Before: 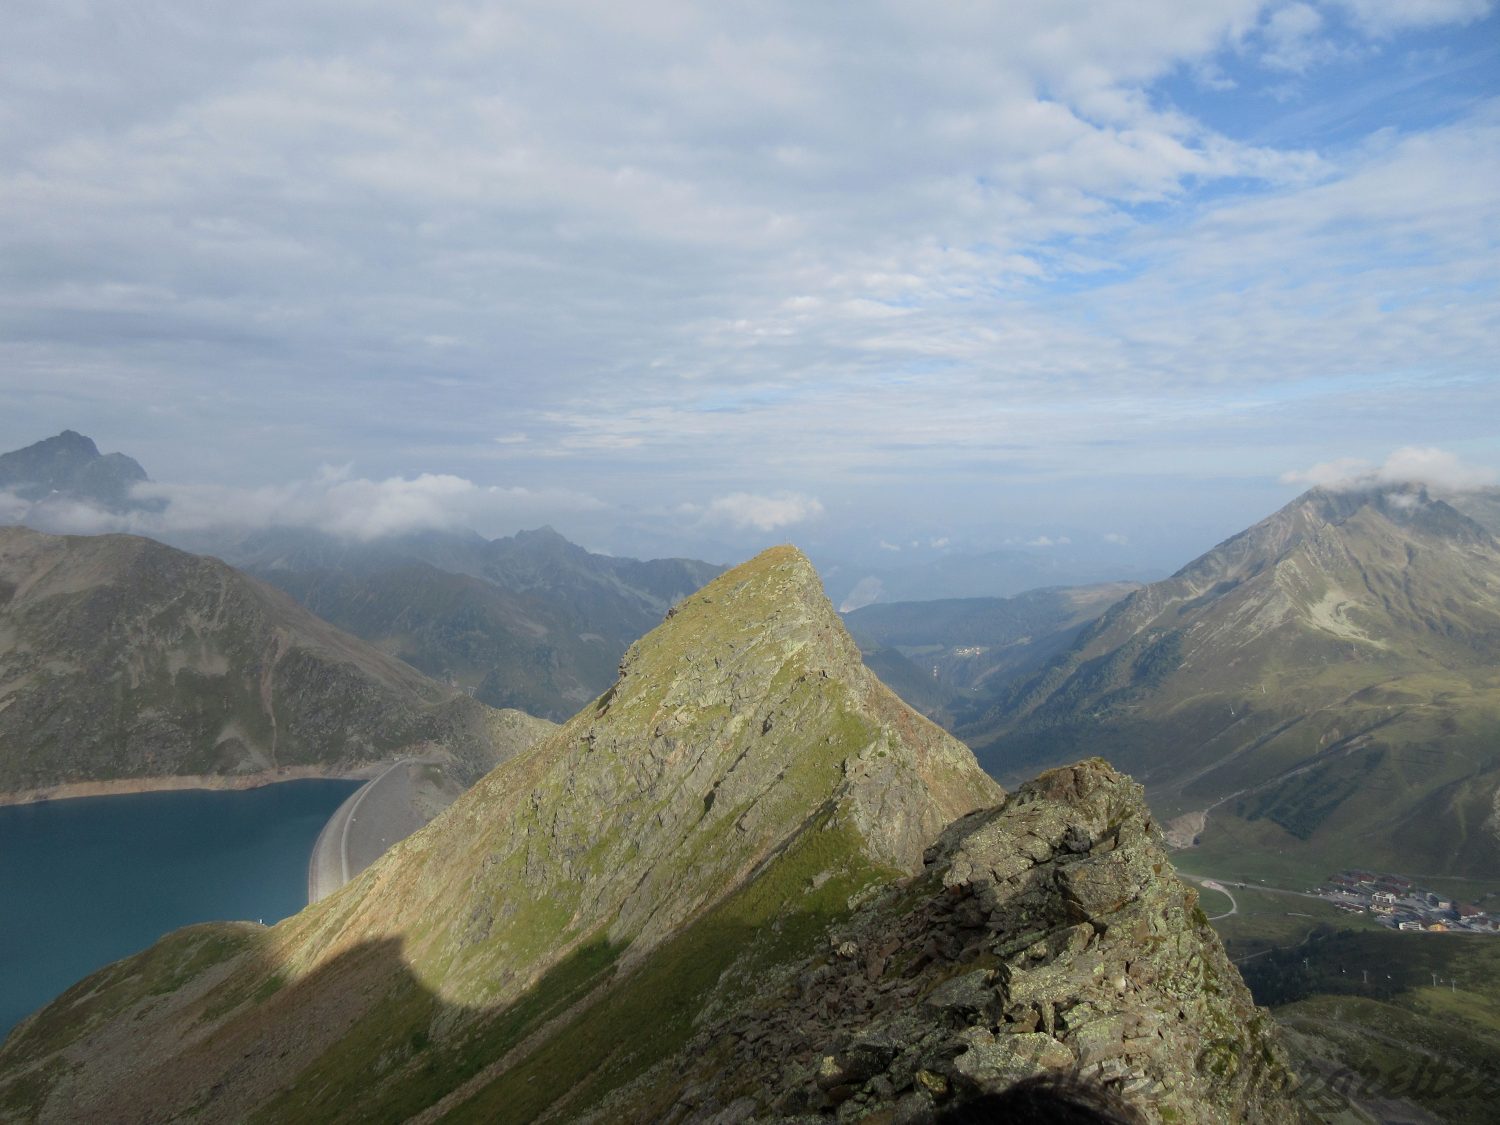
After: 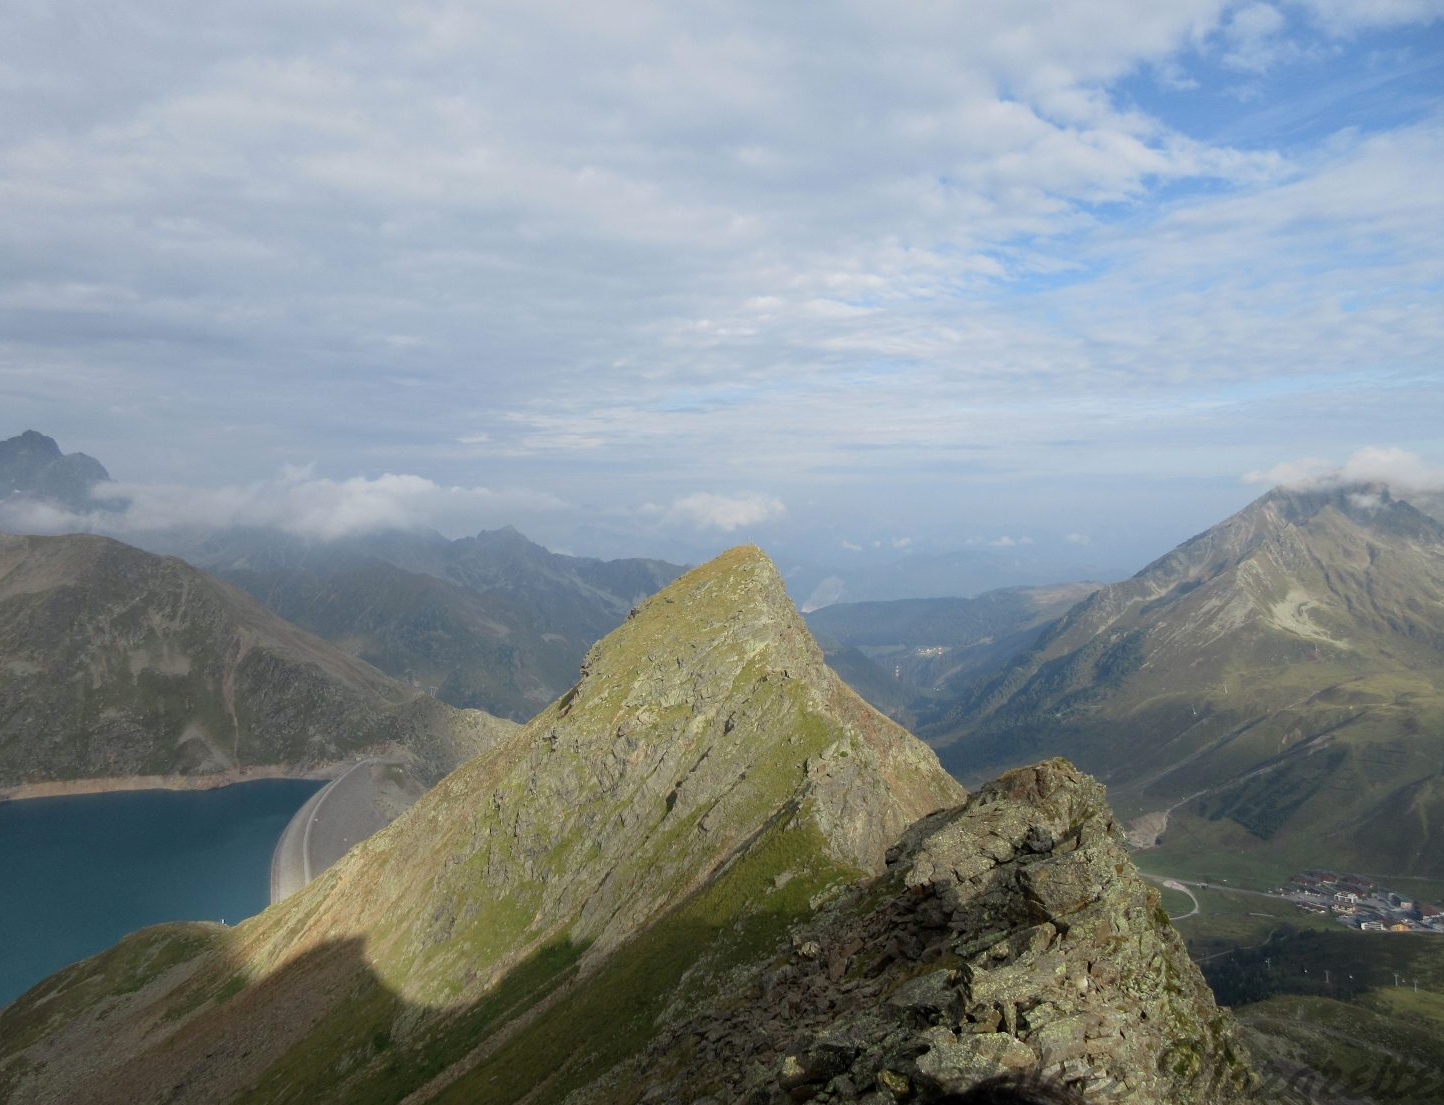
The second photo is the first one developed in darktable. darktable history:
exposure: black level correction 0.001, compensate highlight preservation false
crop and rotate: left 2.567%, right 1.106%, bottom 1.771%
